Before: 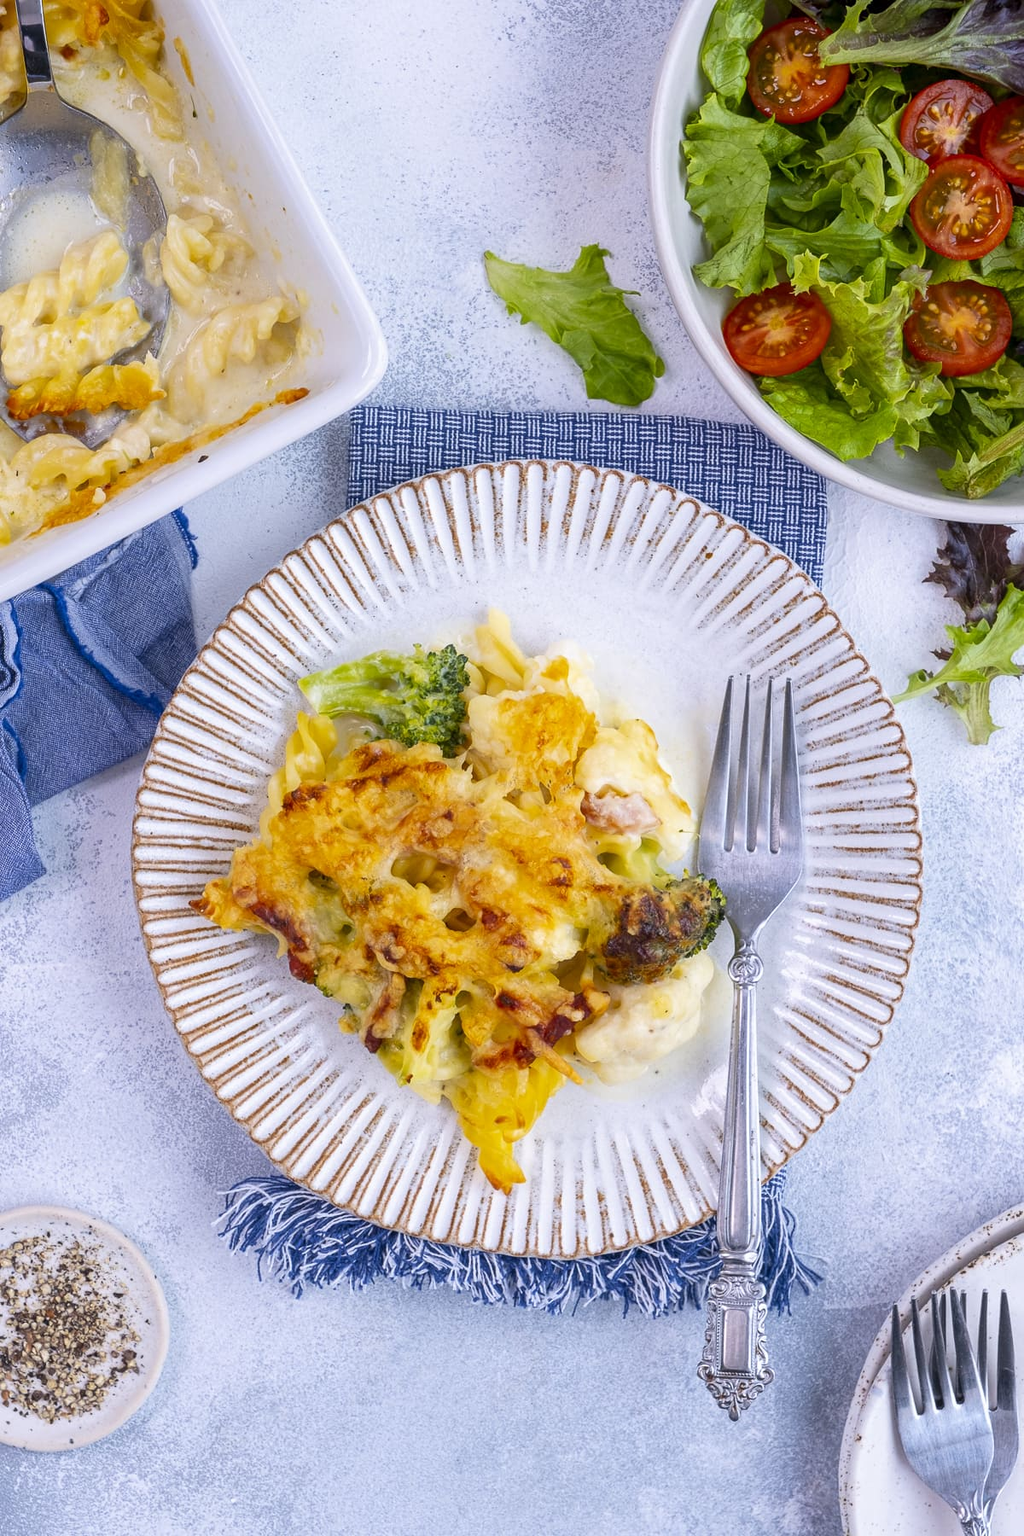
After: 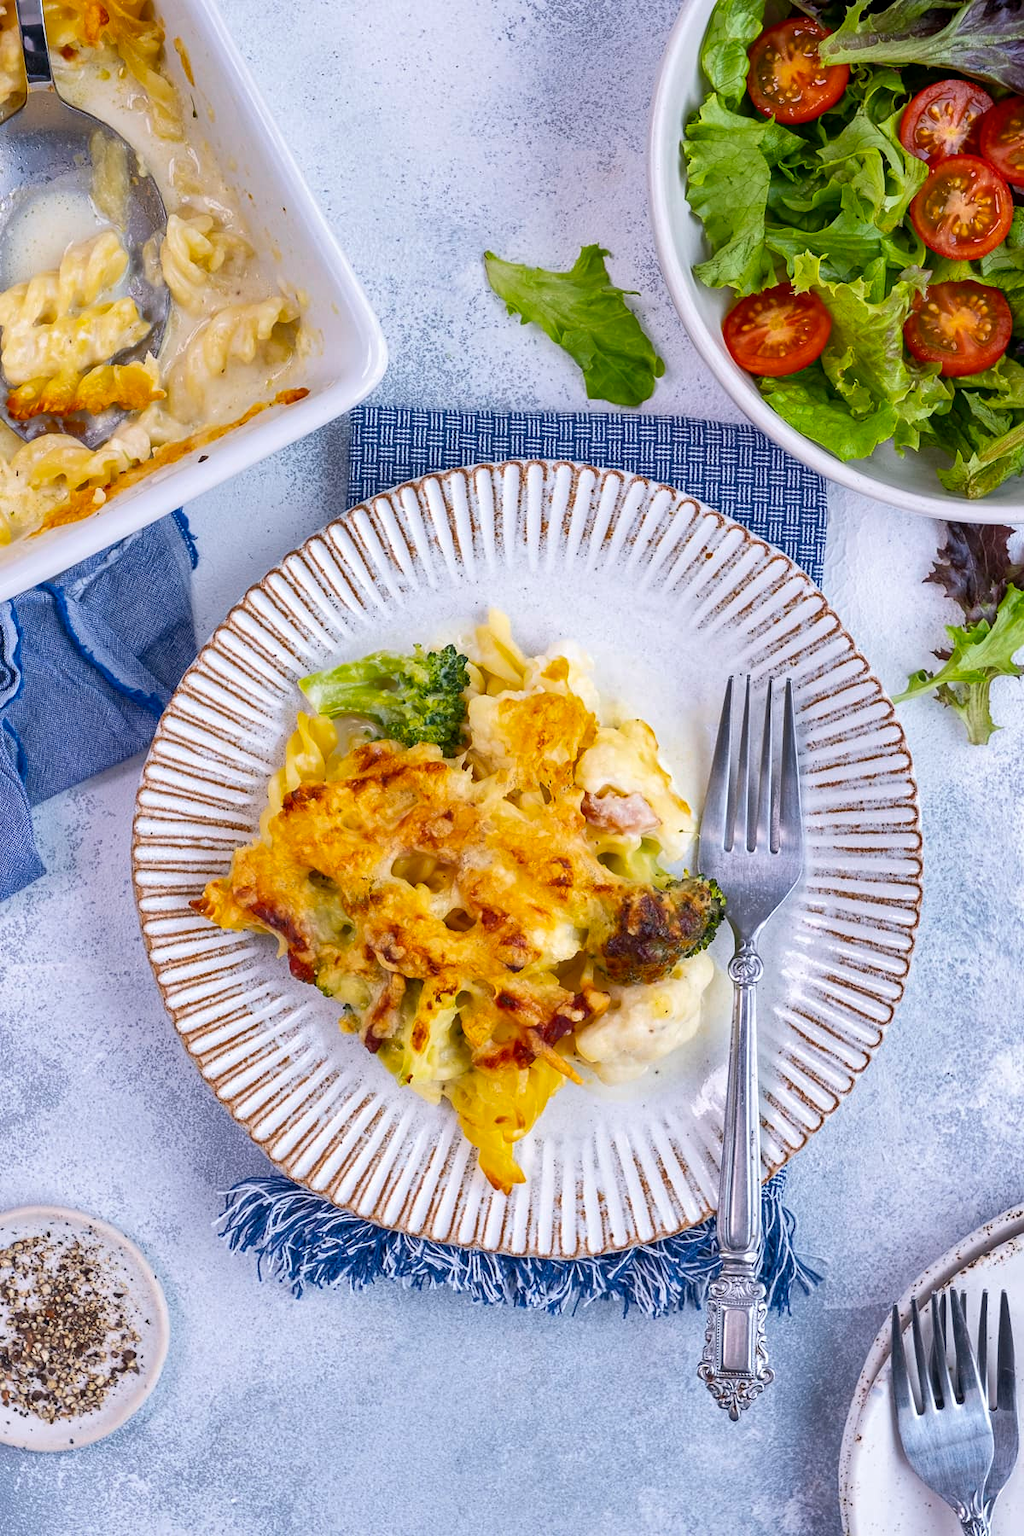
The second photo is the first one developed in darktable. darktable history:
shadows and highlights: shadows 12, white point adjustment 1.2, soften with gaussian
tone equalizer: on, module defaults
white balance: emerald 1
